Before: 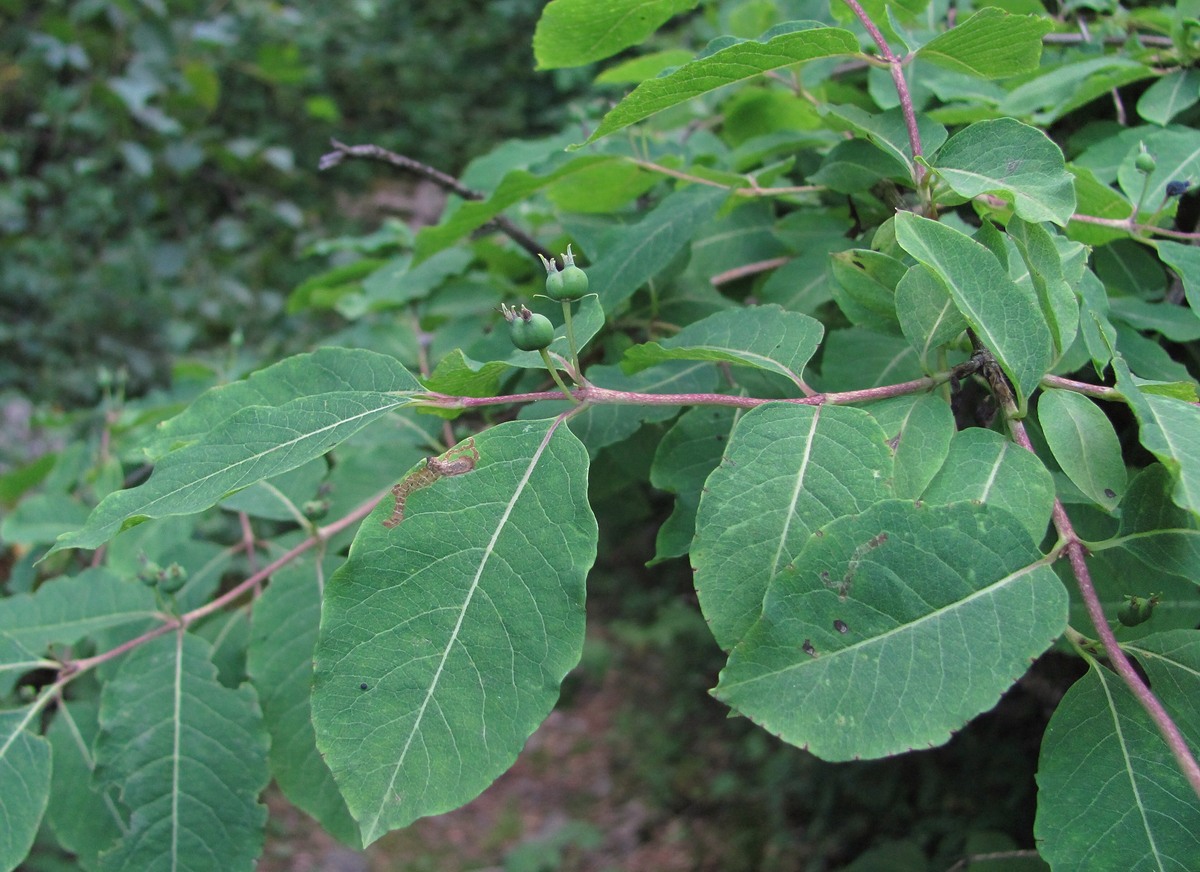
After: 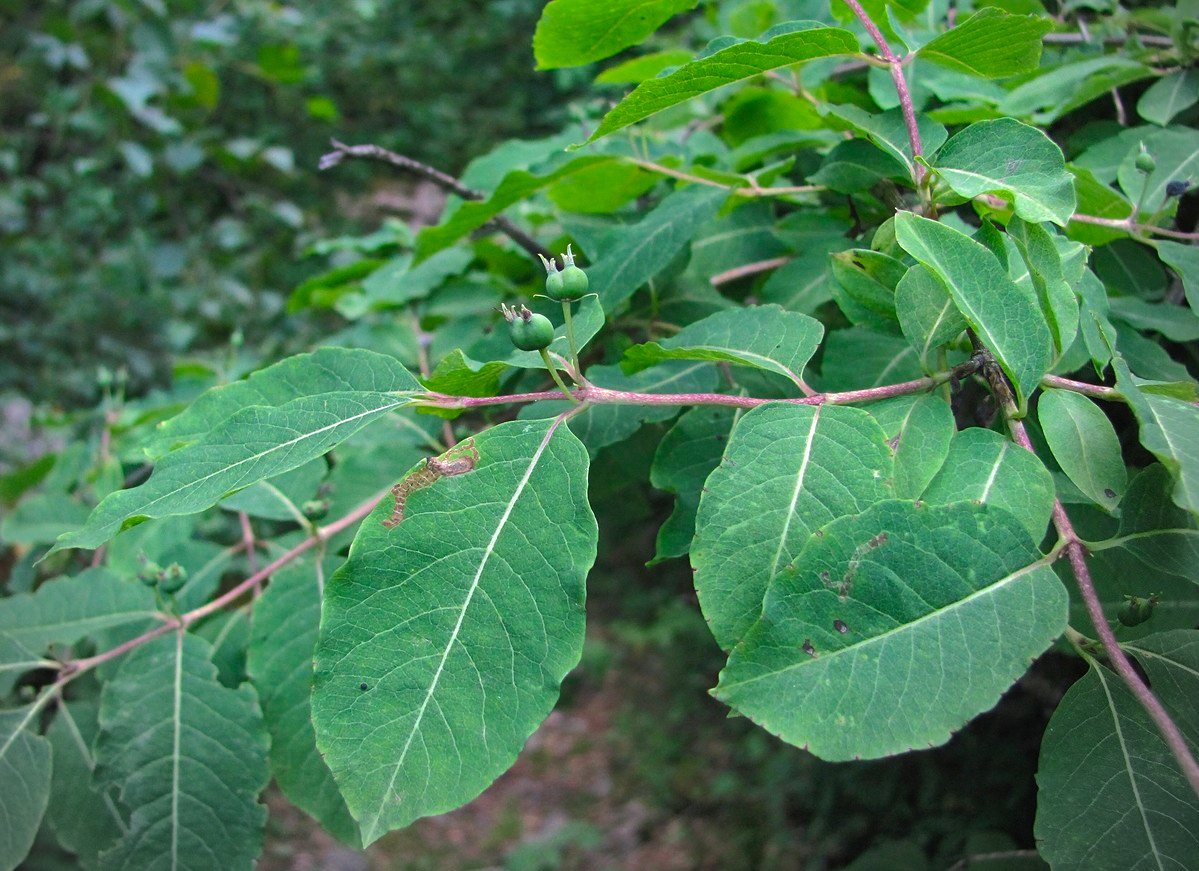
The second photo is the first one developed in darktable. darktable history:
shadows and highlights: highlights -59.7
vignetting: center (-0.066, -0.313)
tone equalizer: -8 EV -0.437 EV, -7 EV -0.38 EV, -6 EV -0.298 EV, -5 EV -0.207 EV, -3 EV 0.235 EV, -2 EV 0.353 EV, -1 EV 0.412 EV, +0 EV 0.395 EV, edges refinement/feathering 500, mask exposure compensation -1.57 EV, preserve details no
color balance rgb: shadows lift › chroma 2.045%, shadows lift › hue 136.47°, perceptual saturation grading › global saturation 14.739%, perceptual brilliance grading › highlights 8.702%, perceptual brilliance grading › mid-tones 4.121%, perceptual brilliance grading › shadows 1.229%, global vibrance 10.604%, saturation formula JzAzBz (2021)
